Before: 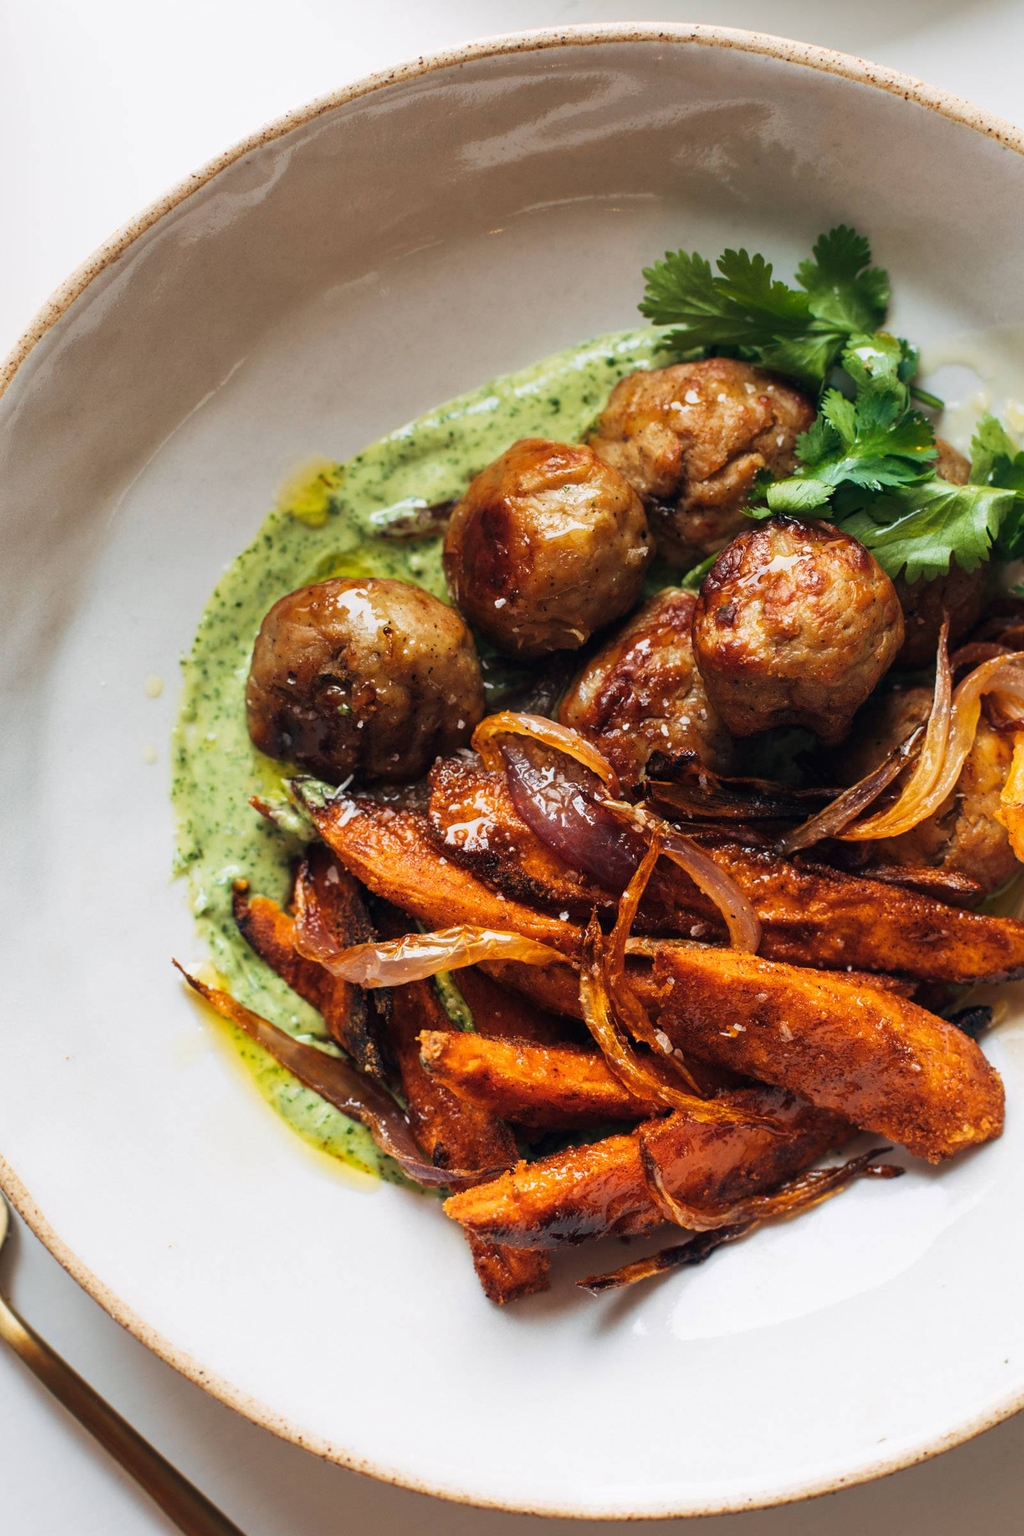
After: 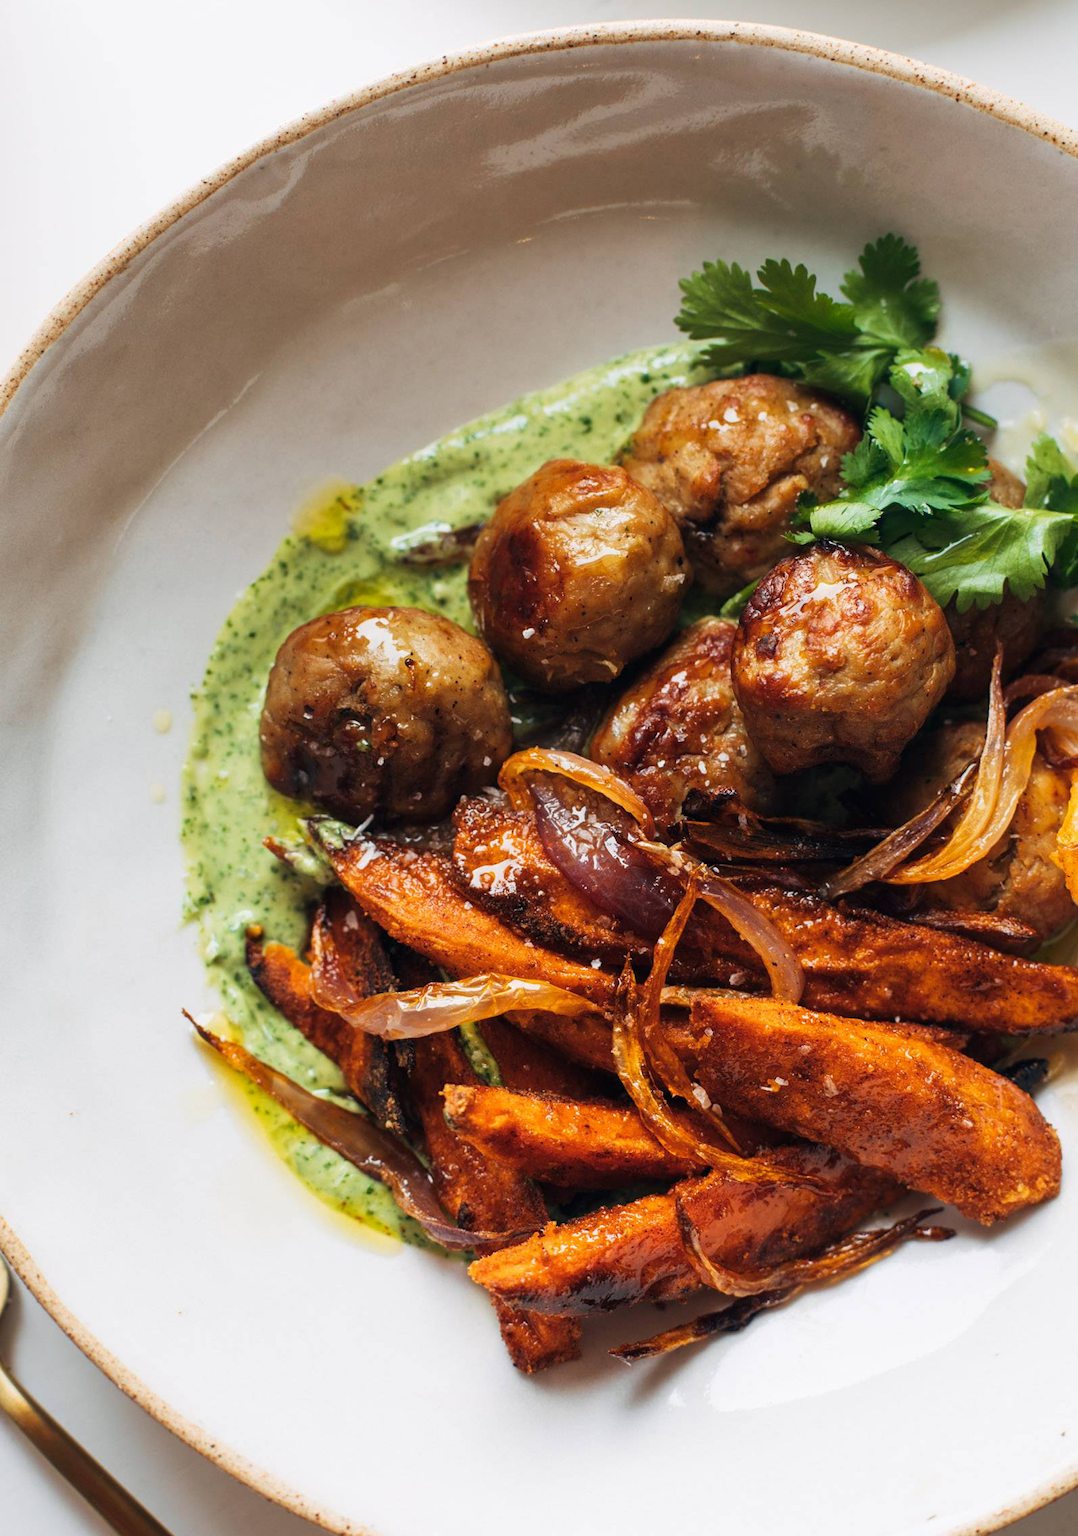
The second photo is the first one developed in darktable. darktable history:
crop: top 0.285%, right 0.266%, bottom 5.017%
